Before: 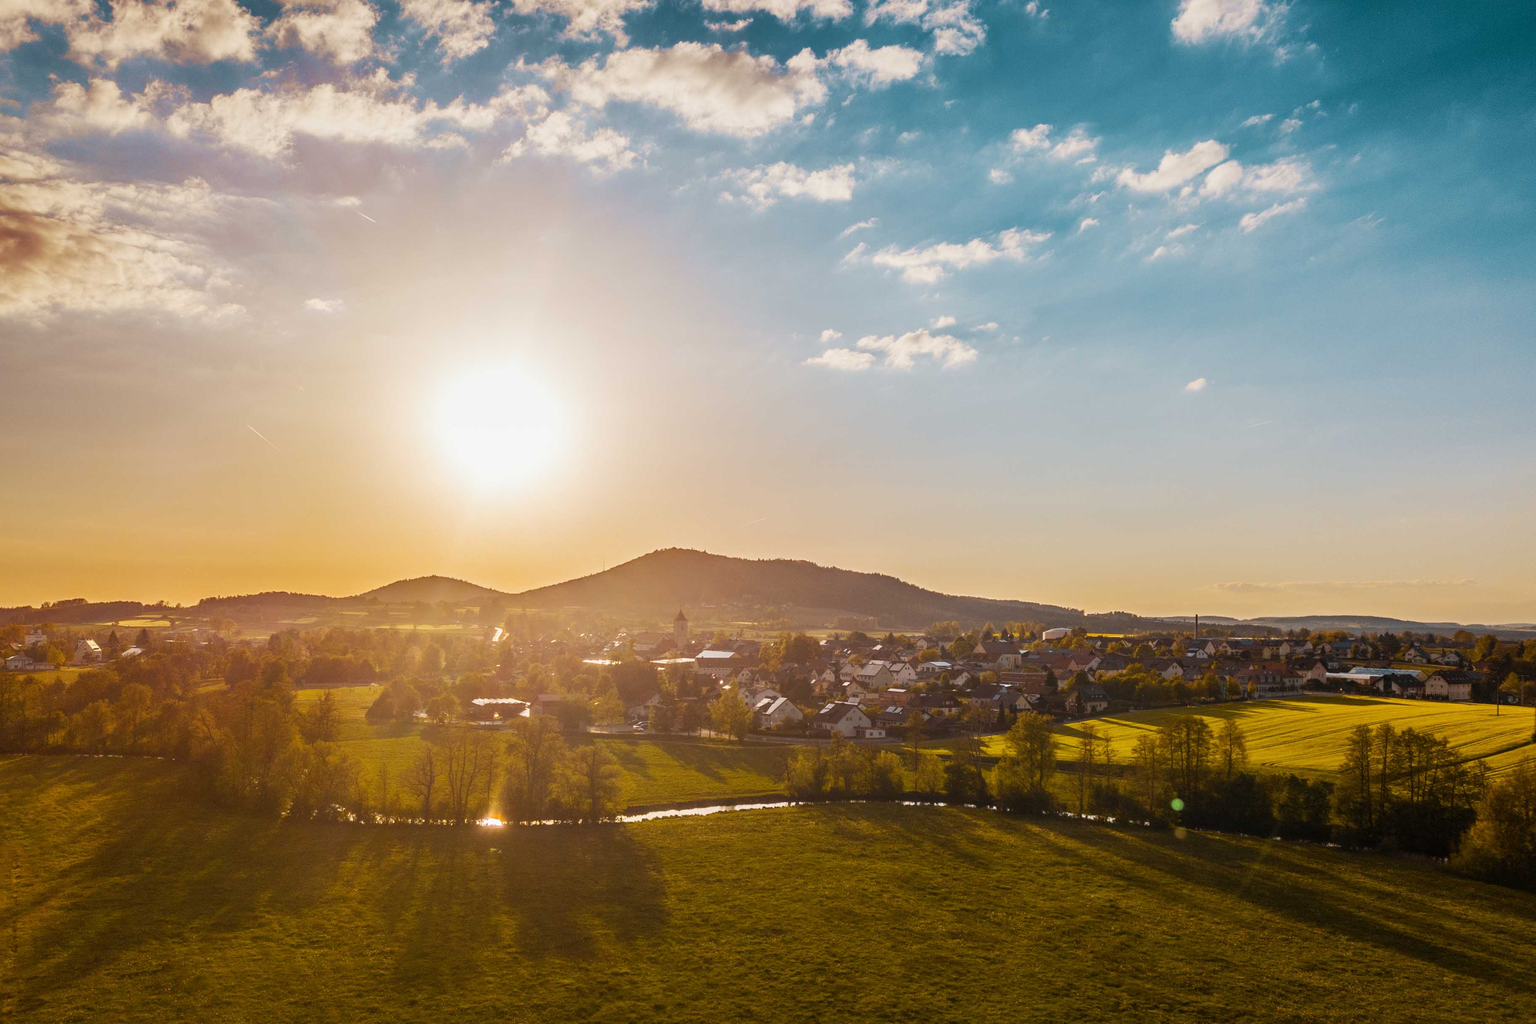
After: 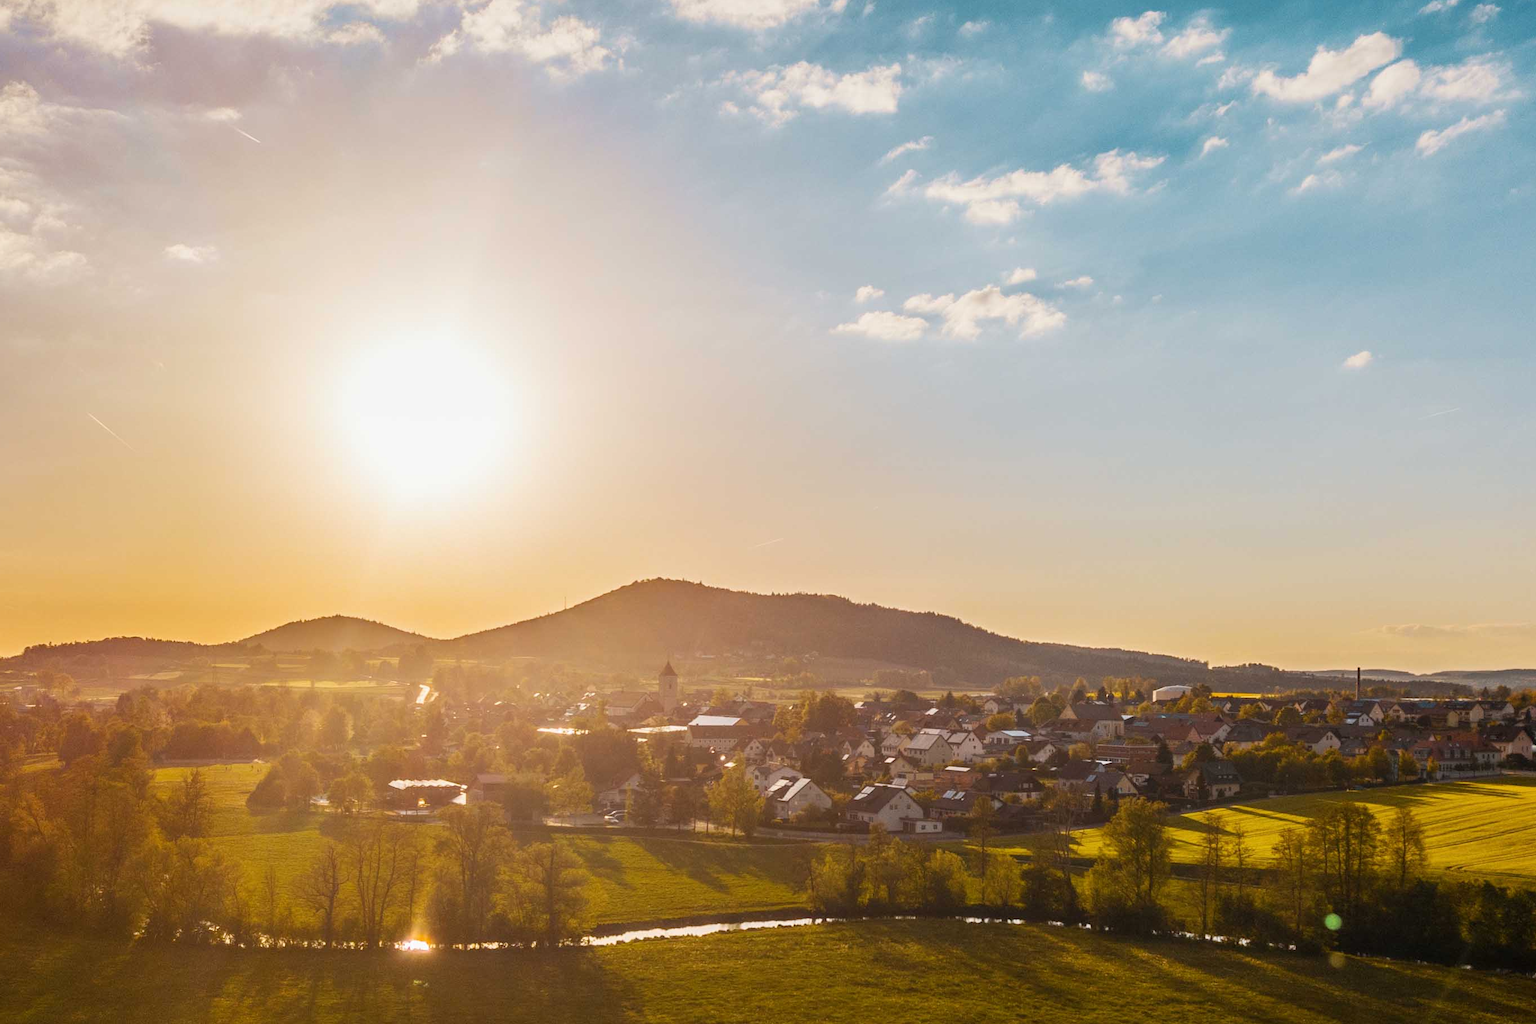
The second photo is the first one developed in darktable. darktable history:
crop and rotate: left 11.831%, top 11.346%, right 13.429%, bottom 13.899%
base curve: curves: ch0 [(0, 0) (0.472, 0.508) (1, 1)]
